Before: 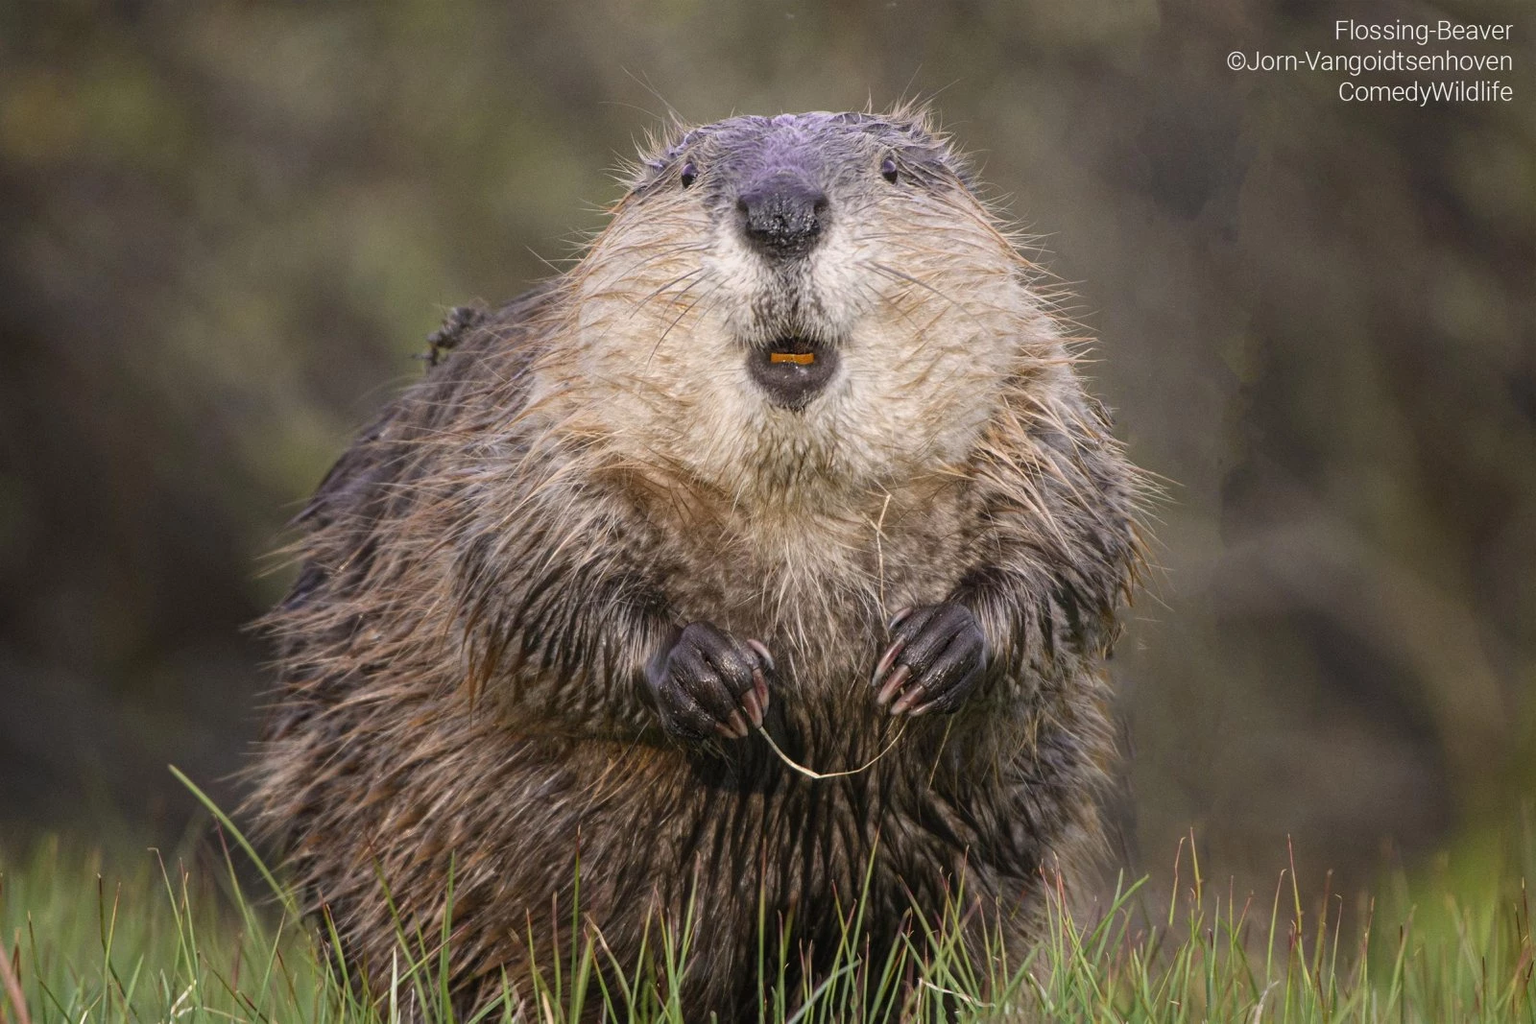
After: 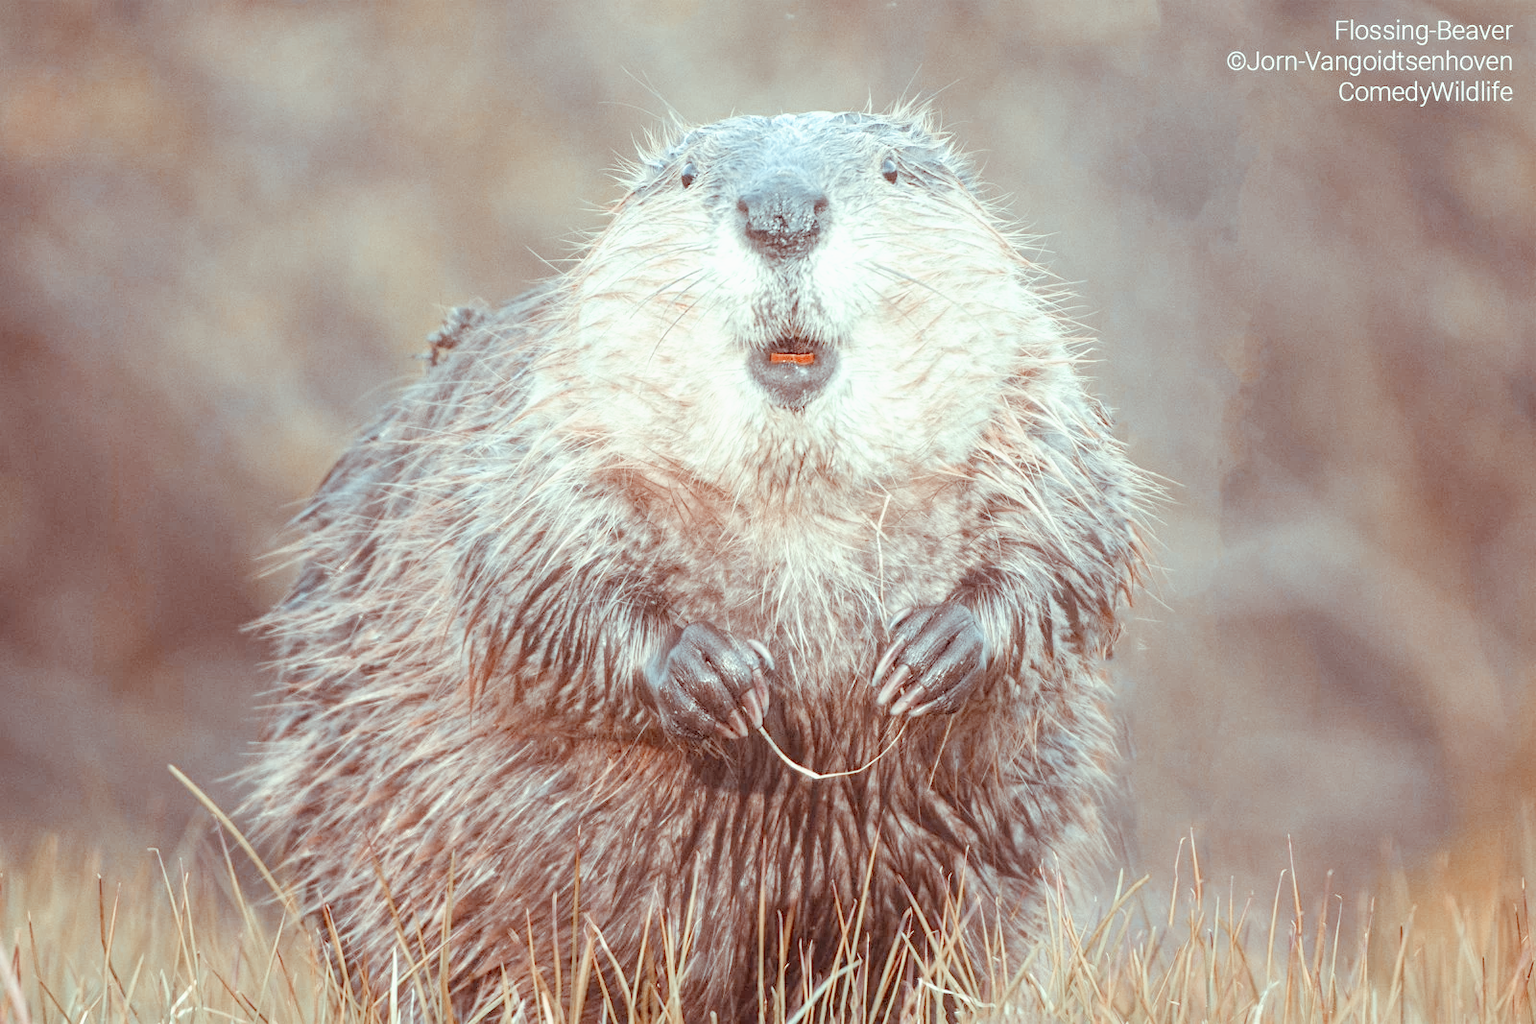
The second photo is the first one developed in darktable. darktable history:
tone curve: curves: ch0 [(0, 0) (0.003, 0.002) (0.011, 0.009) (0.025, 0.02) (0.044, 0.036) (0.069, 0.057) (0.1, 0.081) (0.136, 0.115) (0.177, 0.153) (0.224, 0.202) (0.277, 0.264) (0.335, 0.333) (0.399, 0.409) (0.468, 0.491) (0.543, 0.58) (0.623, 0.675) (0.709, 0.777) (0.801, 0.88) (0.898, 0.98) (1, 1)], preserve colors none
color look up table: target L [89.11, 79.28, 48.86, 47.8, 34.74, 27.99, 197.97, 92.08, 90.1, 59.56, 56.6, 80.68, 56.24, 52.28, 64.49, 66.9, 48.45, 50.24, 60.58, 50.79, 38.95, 30.14, 86.23, 80.76, 80.53, 74.78, 63.32, 62.05, 64.39, 68.1, 46, 53.19, 28.23, 30.26, 41.83, 20.36, 17.34, 13.9, 11.16, 81.72, 81.88, 81.58, 81.28, 81.23, 82.22, 68.28, 69.72, 59.05, 52.92], target a [-11.31, -8.416, 25.17, -5.015, 5.114, 16.22, 0, -0.001, -8.951, 46.43, 45.86, -5.276, 53.92, 51.47, 15.19, -5.13, 54.15, 48.5, 26.42, 41.8, 46.02, 26.82, -9.731, -7.917, -8.084, -8.092, -15.73, 16.51, -5.736, -25.66, 7.151, -14.76, 11.02, 13.1, -1.847, 12.07, 15.08, 15.69, 15.14, -9.642, -14.47, -10.82, -10.19, -12.25, -13.15, -26.8, -32.78, -25.78, -17.22], target b [2.565, -1.155, 42.68, 18.36, 23.54, 24.54, 0.001, 0.006, 0.62, 58.75, 56.85, -0.506, 53.41, 54.81, 11, -1.792, 52.33, 33.57, 4.051, 24.92, 35.35, 20.63, 0.864, -1.334, -0.94, -1.384, -20.18, -5.722, -21.68, -35.62, 2.796, -36.13, 3.462, -6.911, -34.57, 4.307, 3.126, 1.857, 1.794, -1.072, -3.559, -2.721, -2.898, -2.868, -4.4, -8.152, -24.01, -25.41, -20.01], num patches 49
